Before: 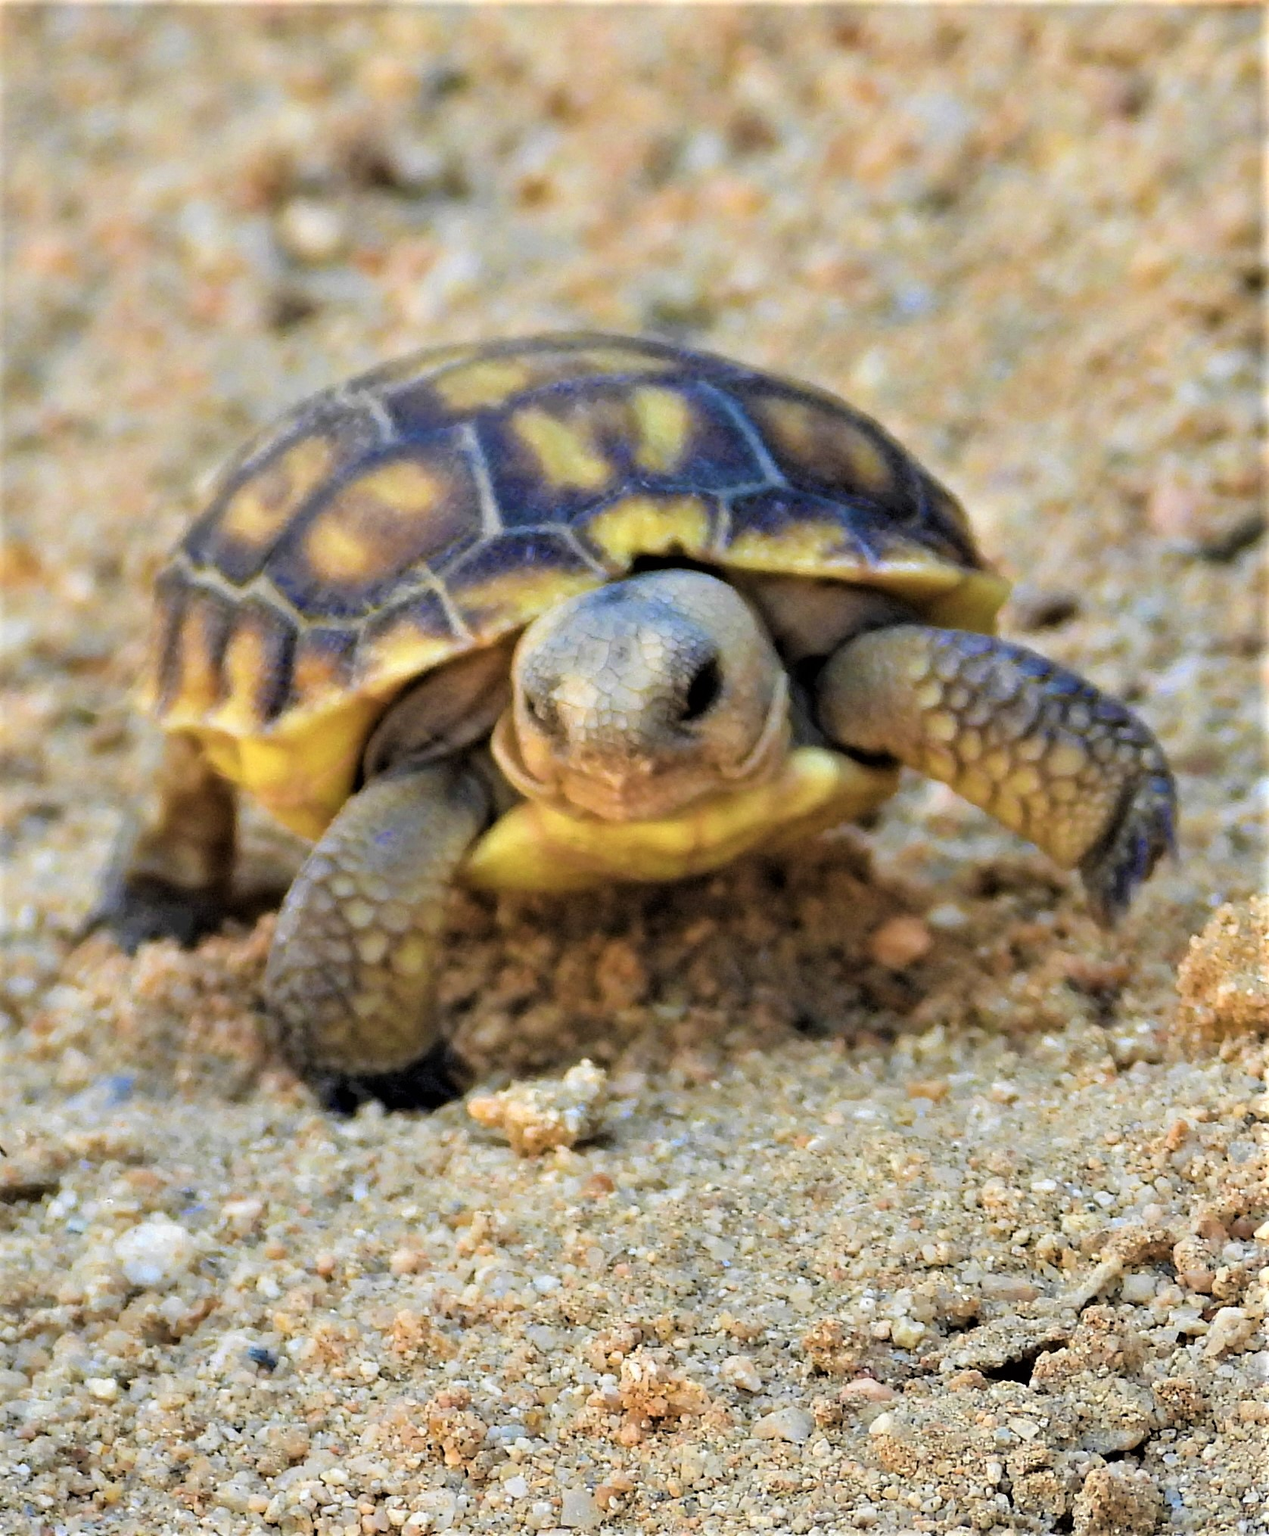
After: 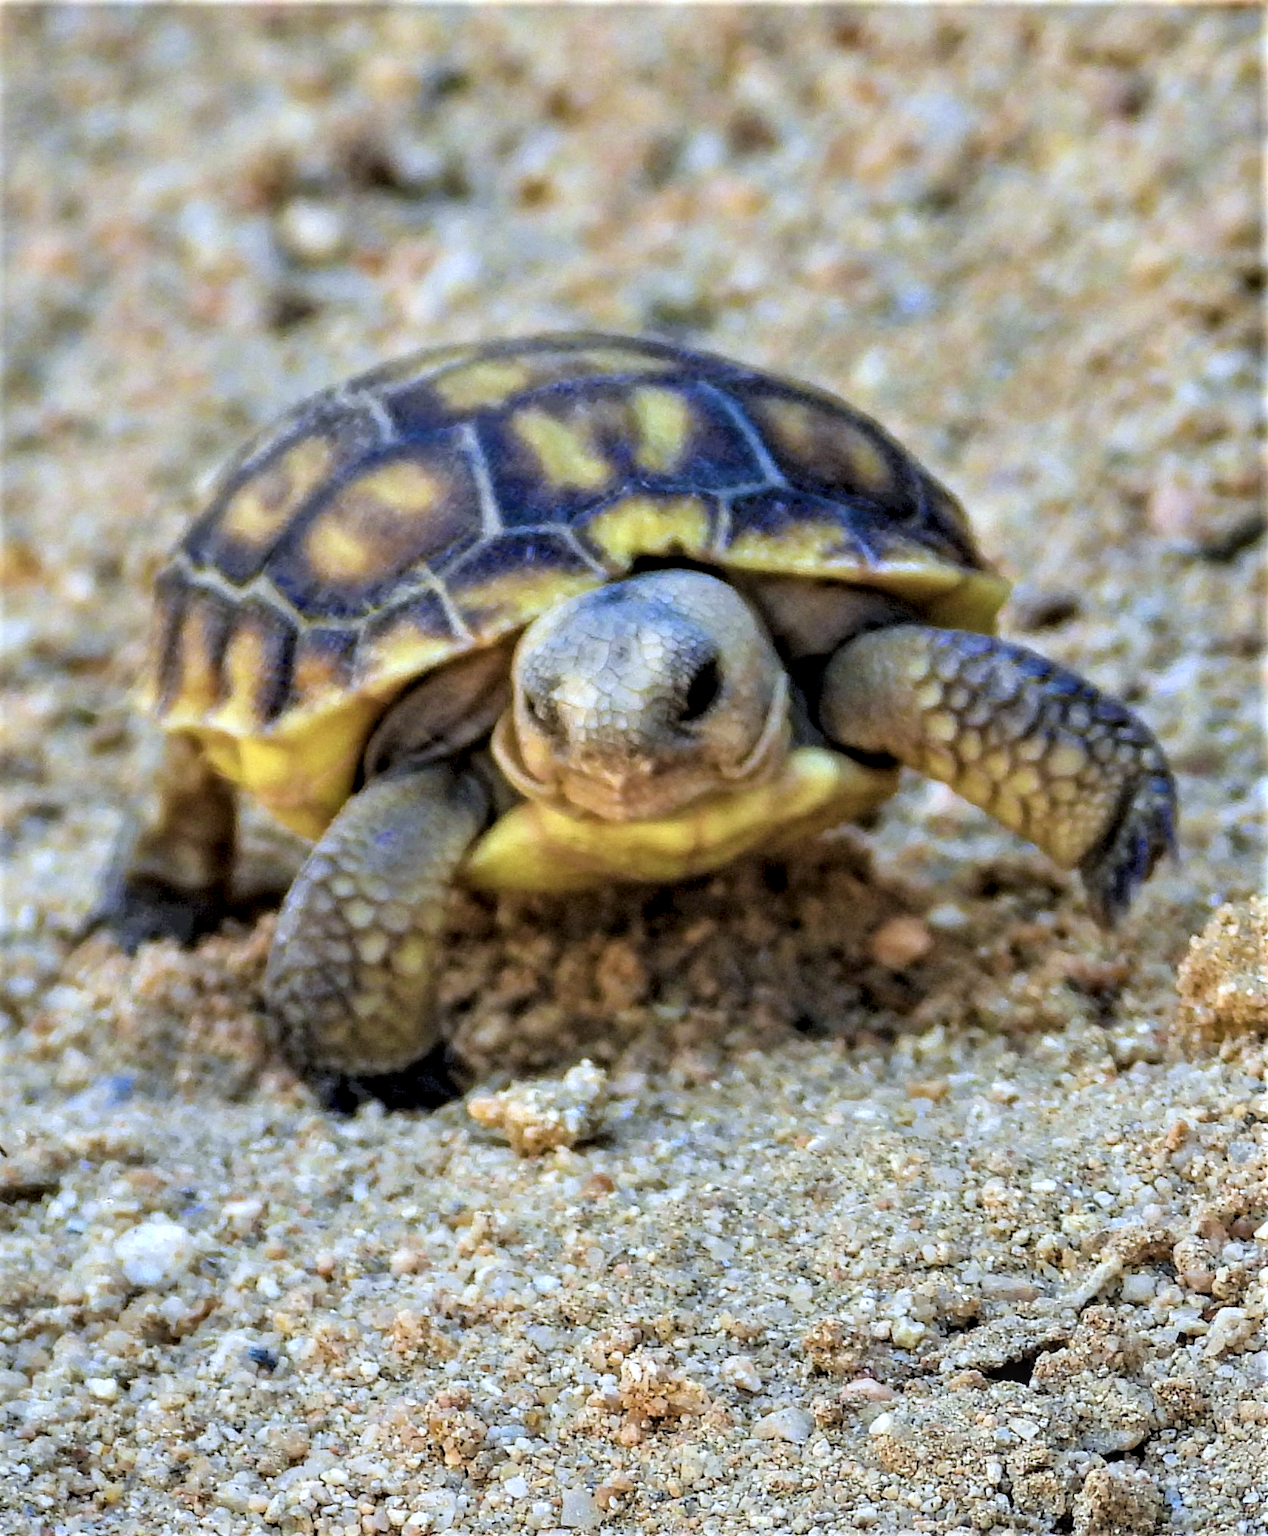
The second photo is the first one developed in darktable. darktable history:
local contrast: highlights 61%, detail 143%, midtone range 0.428
white balance: red 0.931, blue 1.11
